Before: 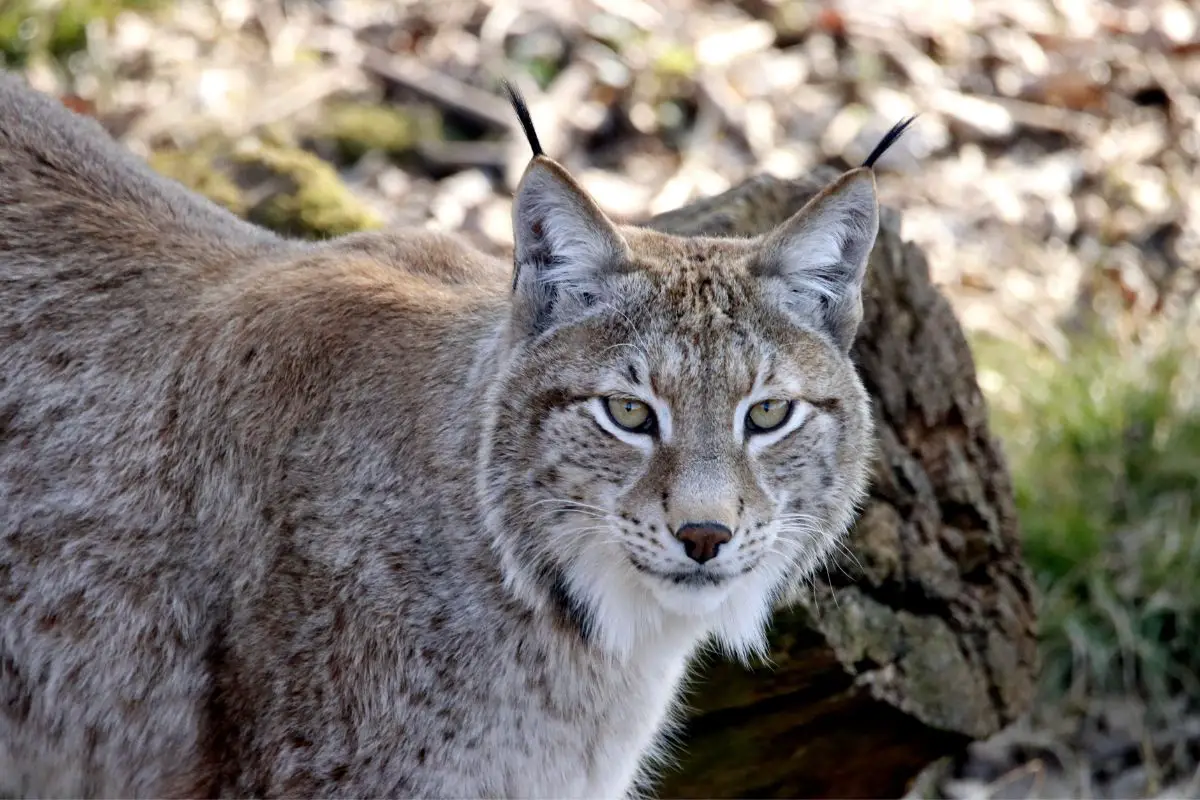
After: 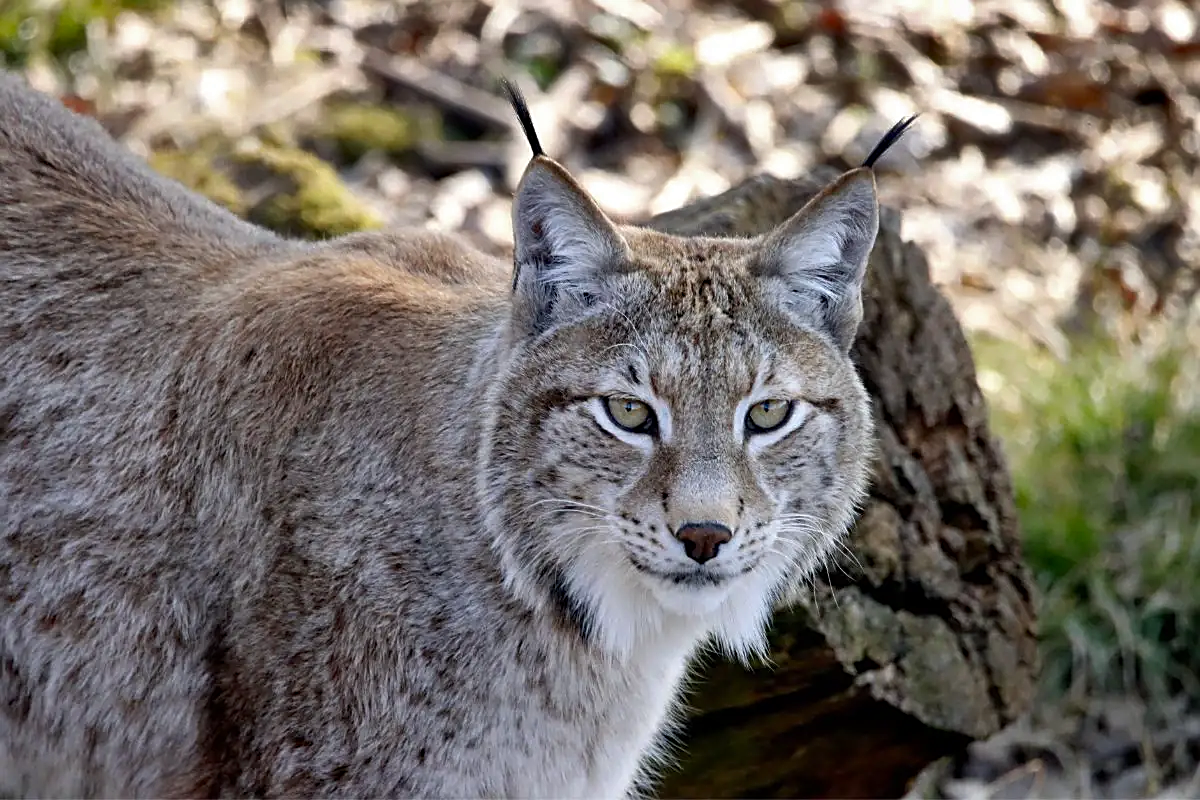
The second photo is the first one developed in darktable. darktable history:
shadows and highlights: shadows 19.13, highlights -83.41, soften with gaussian
vibrance: vibrance 100%
sharpen: on, module defaults
